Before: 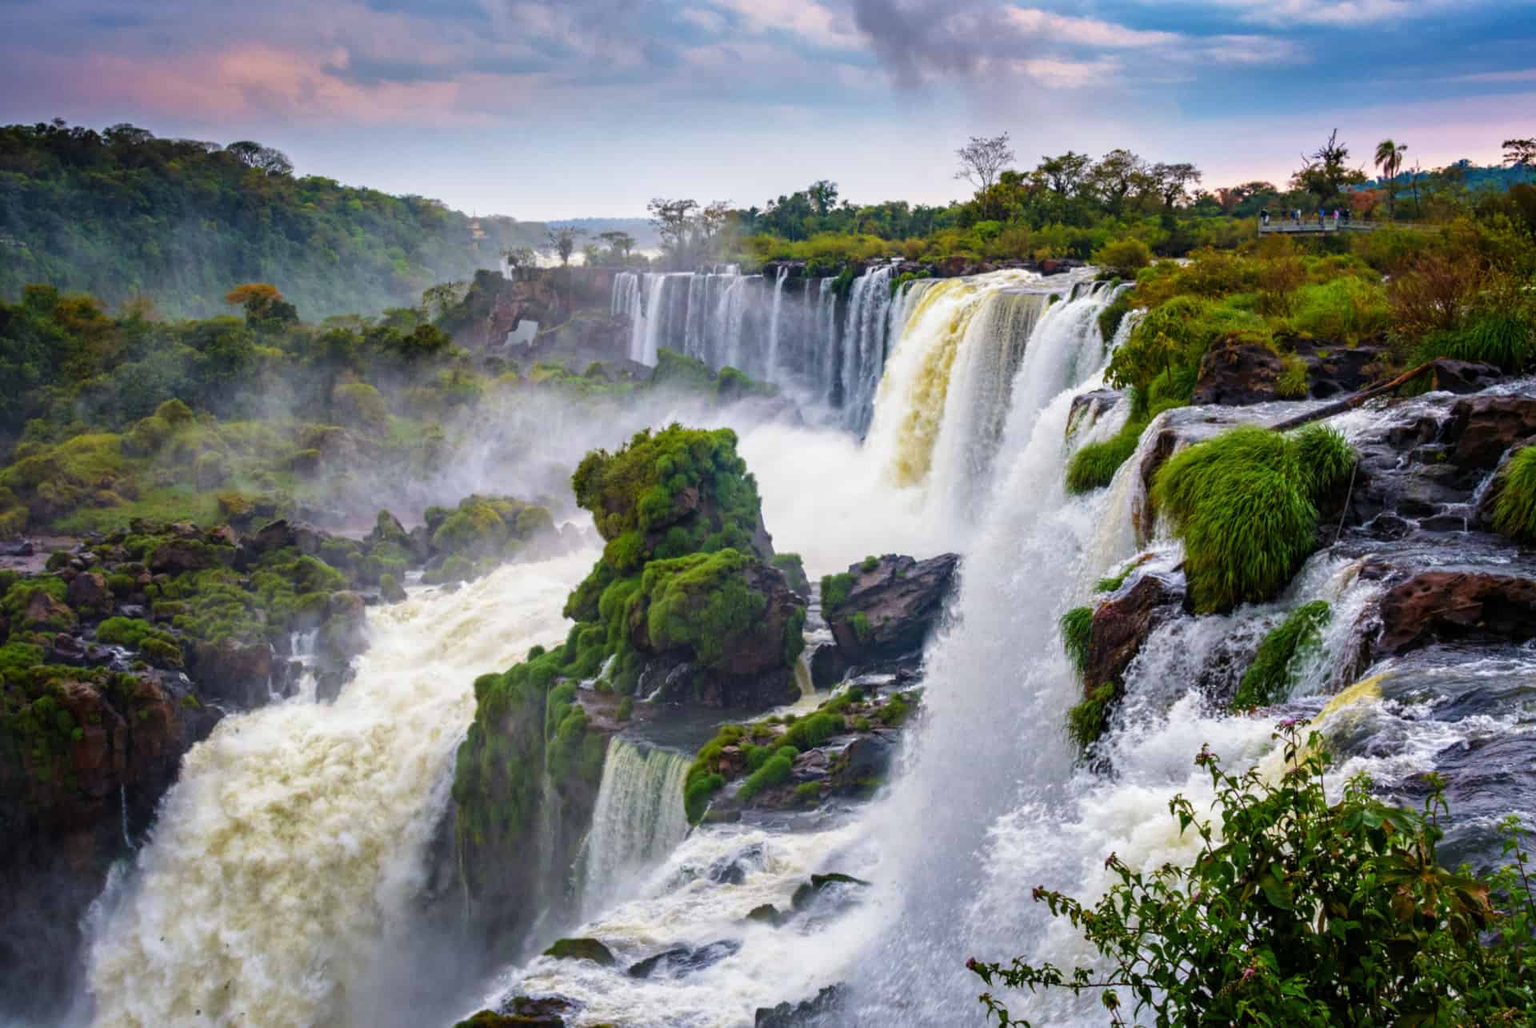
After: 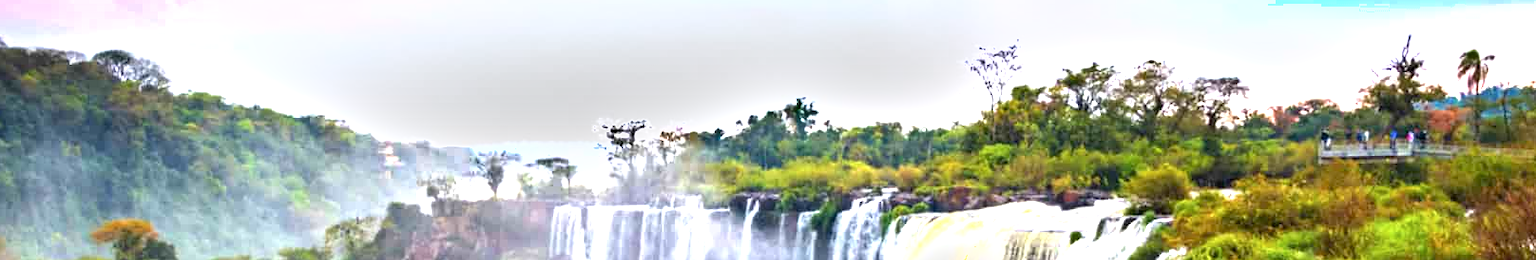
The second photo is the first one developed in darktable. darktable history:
crop and rotate: left 9.697%, top 9.69%, right 6.124%, bottom 68.963%
shadows and highlights: radius 45.55, white point adjustment 6.47, compress 79.9%, soften with gaussian
exposure: black level correction 0.001, exposure 1.398 EV, compensate exposure bias true, compensate highlight preservation false
